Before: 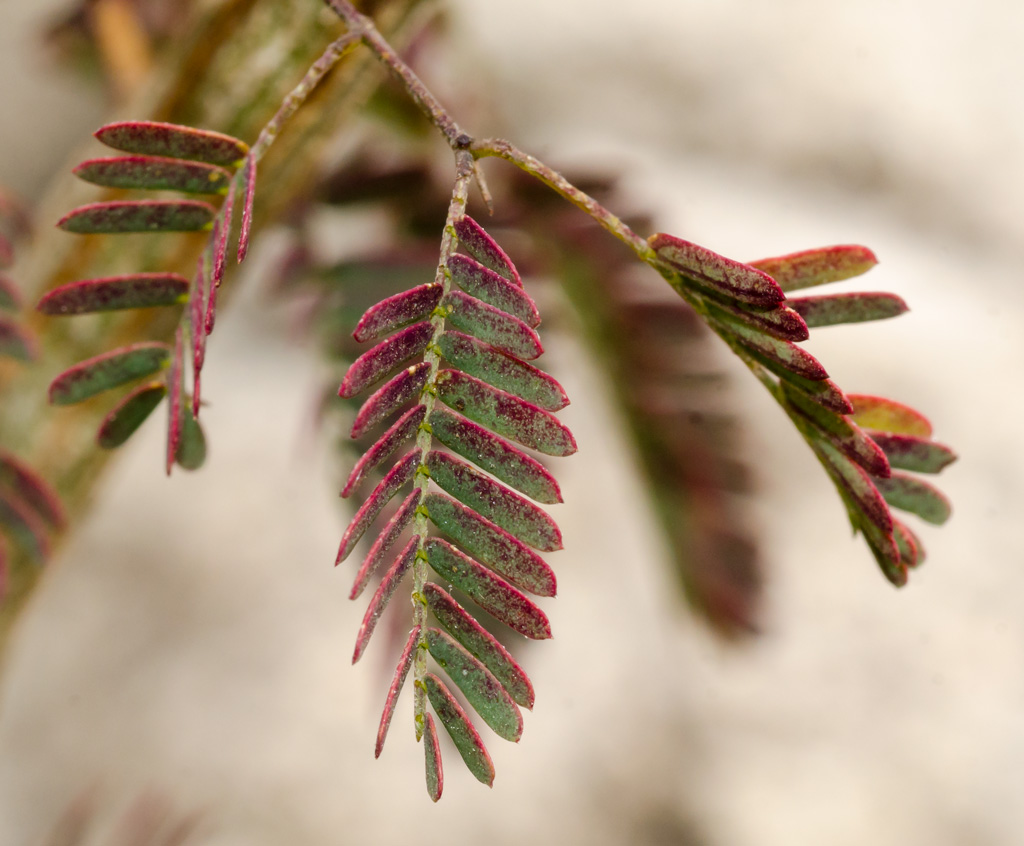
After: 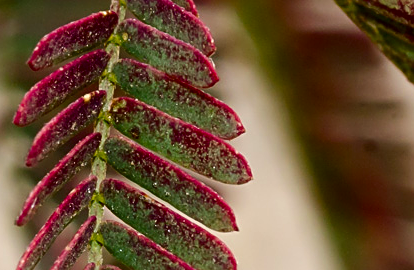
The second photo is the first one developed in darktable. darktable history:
crop: left 31.751%, top 32.172%, right 27.8%, bottom 35.83%
sharpen: on, module defaults
contrast brightness saturation: contrast 0.12, brightness -0.12, saturation 0.2
